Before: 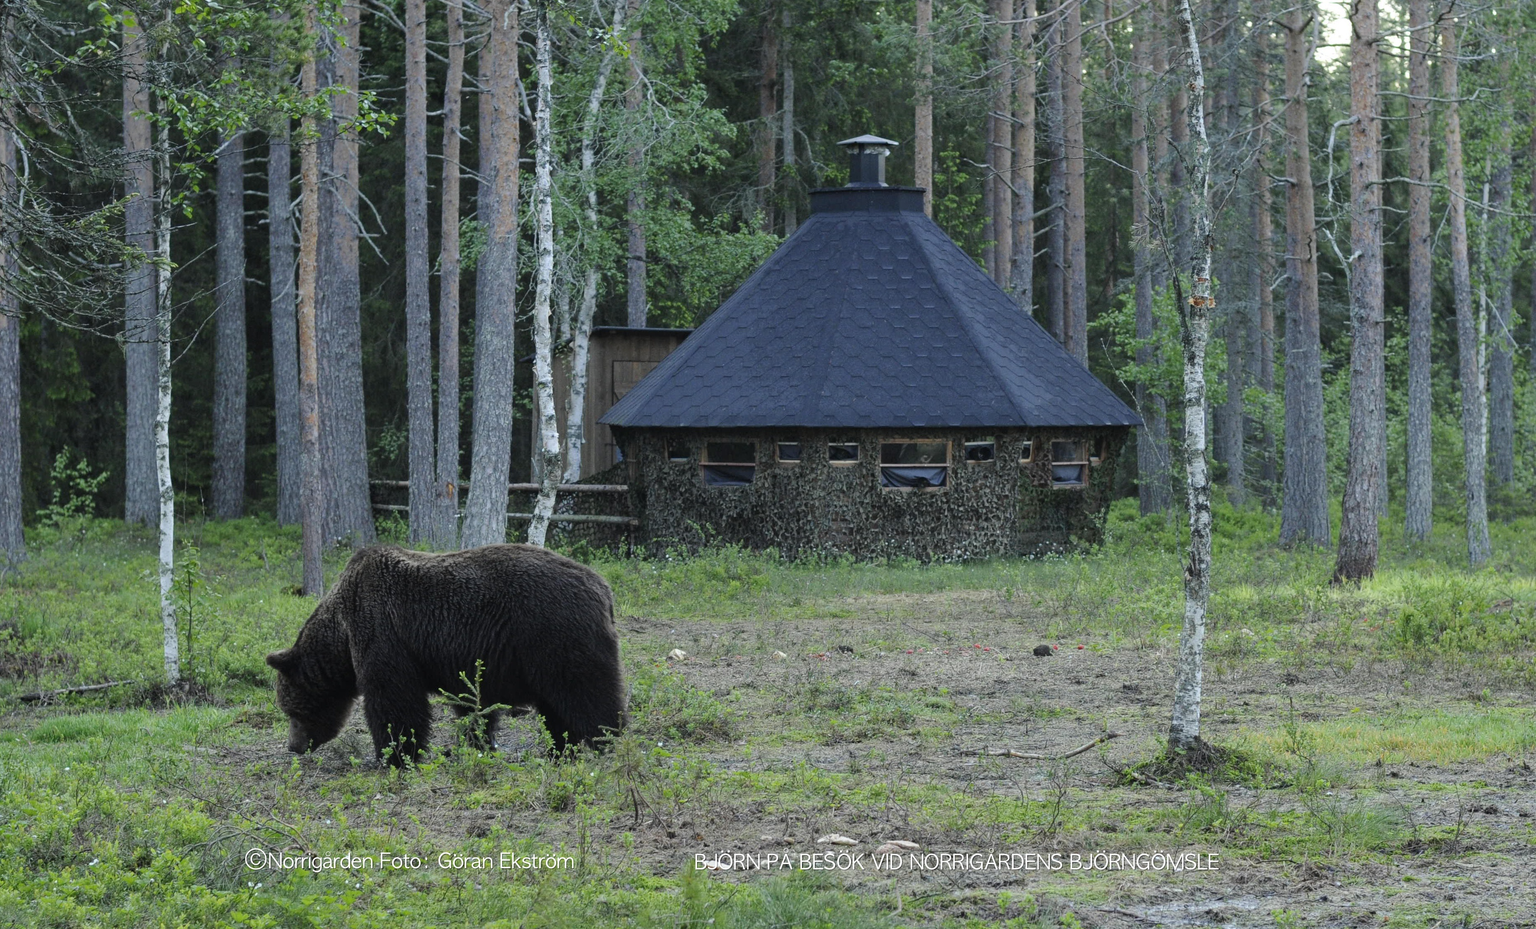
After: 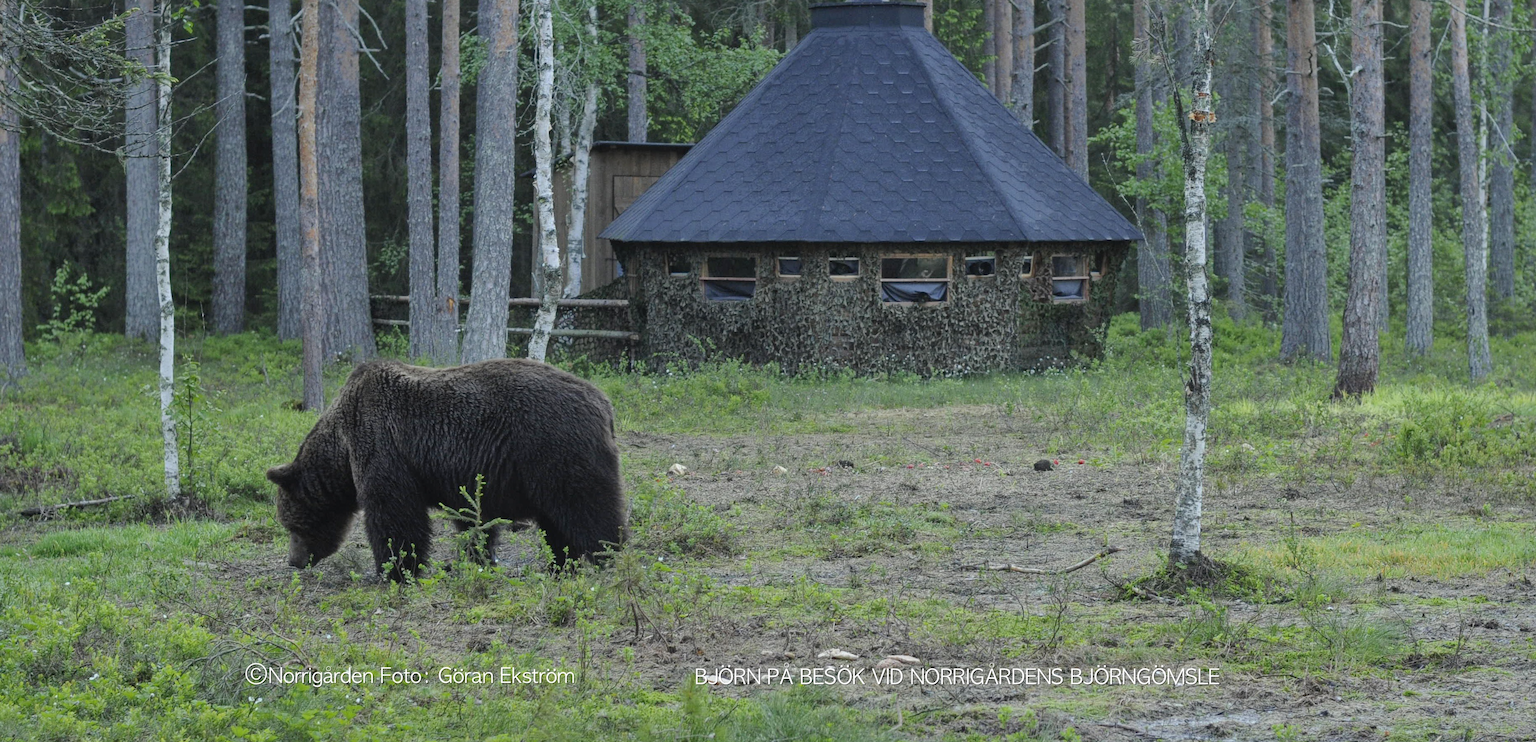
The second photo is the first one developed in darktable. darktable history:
crop and rotate: top 20.029%
tone equalizer: on, module defaults
shadows and highlights: on, module defaults
